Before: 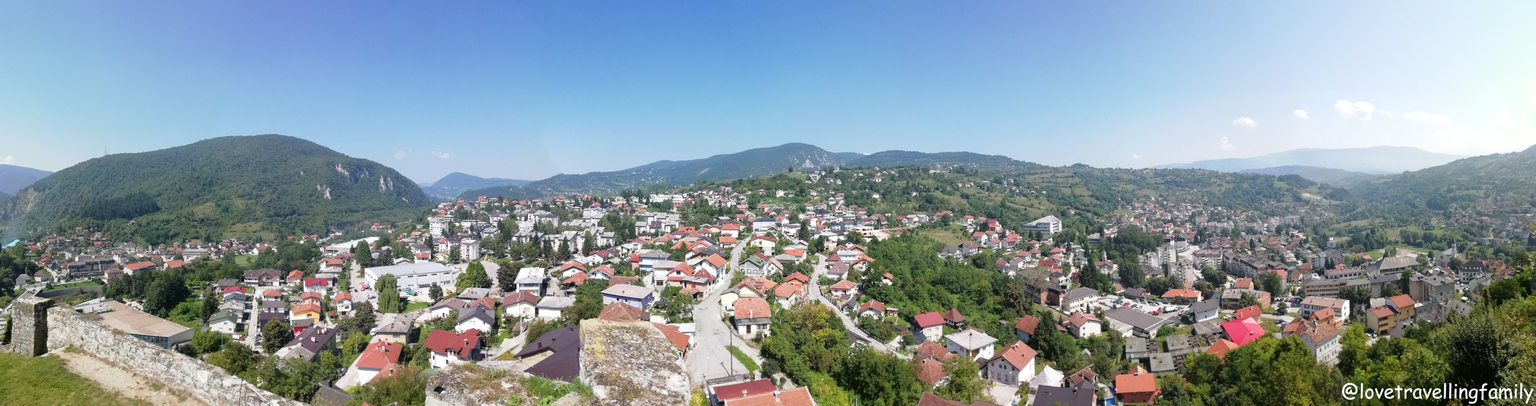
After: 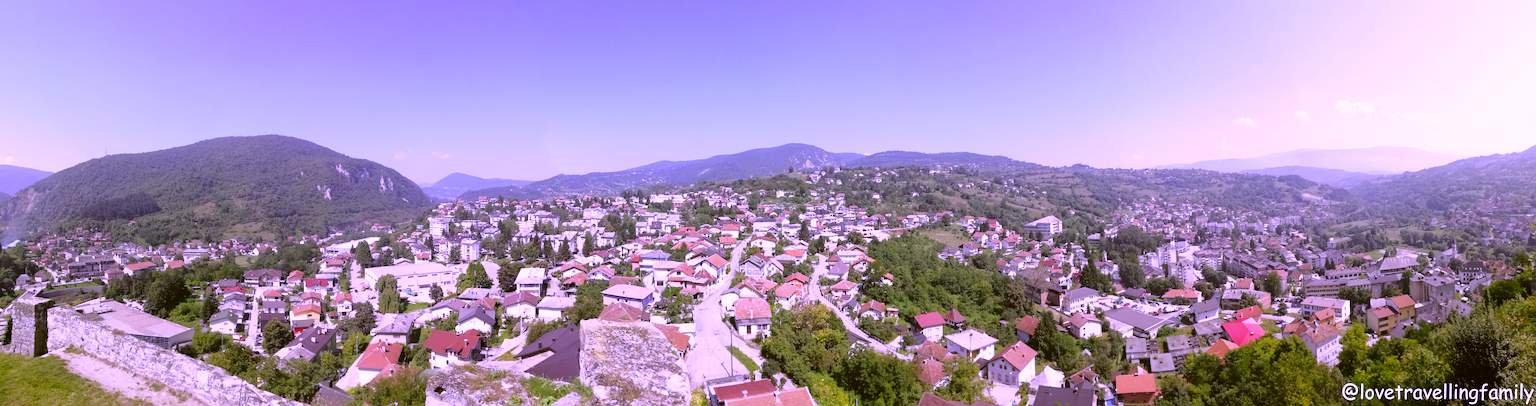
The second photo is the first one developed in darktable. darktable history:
color correction: highlights a* 8.98, highlights b* 15.09, shadows a* -0.49, shadows b* 26.52
white balance: red 0.98, blue 1.61
